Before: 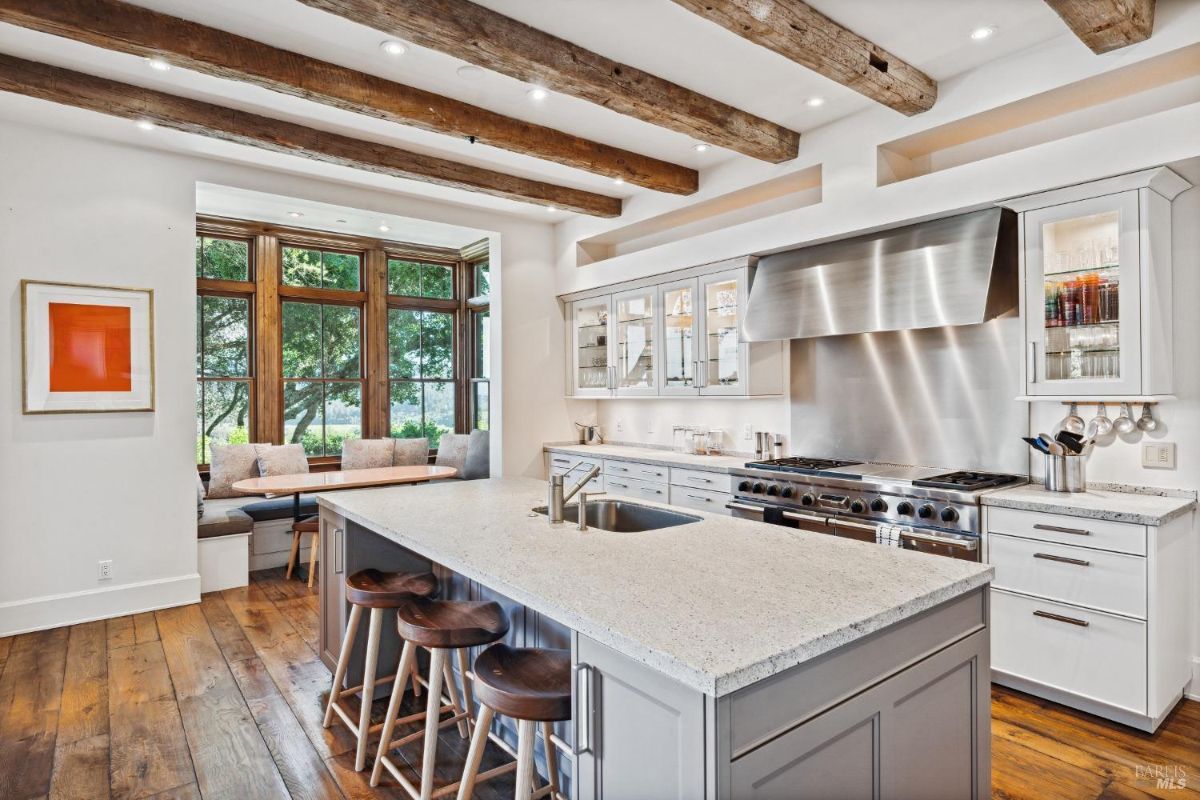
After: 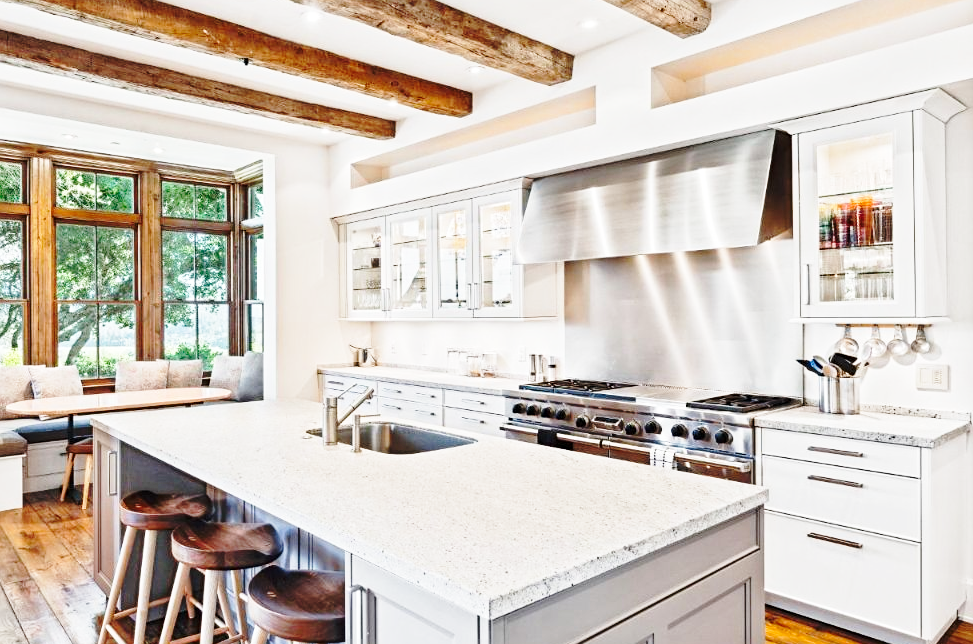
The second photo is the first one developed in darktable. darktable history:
crop: left 18.874%, top 9.815%, right 0%, bottom 9.654%
base curve: curves: ch0 [(0, 0) (0.032, 0.037) (0.105, 0.228) (0.435, 0.76) (0.856, 0.983) (1, 1)], preserve colors none
sharpen: amount 0.215
